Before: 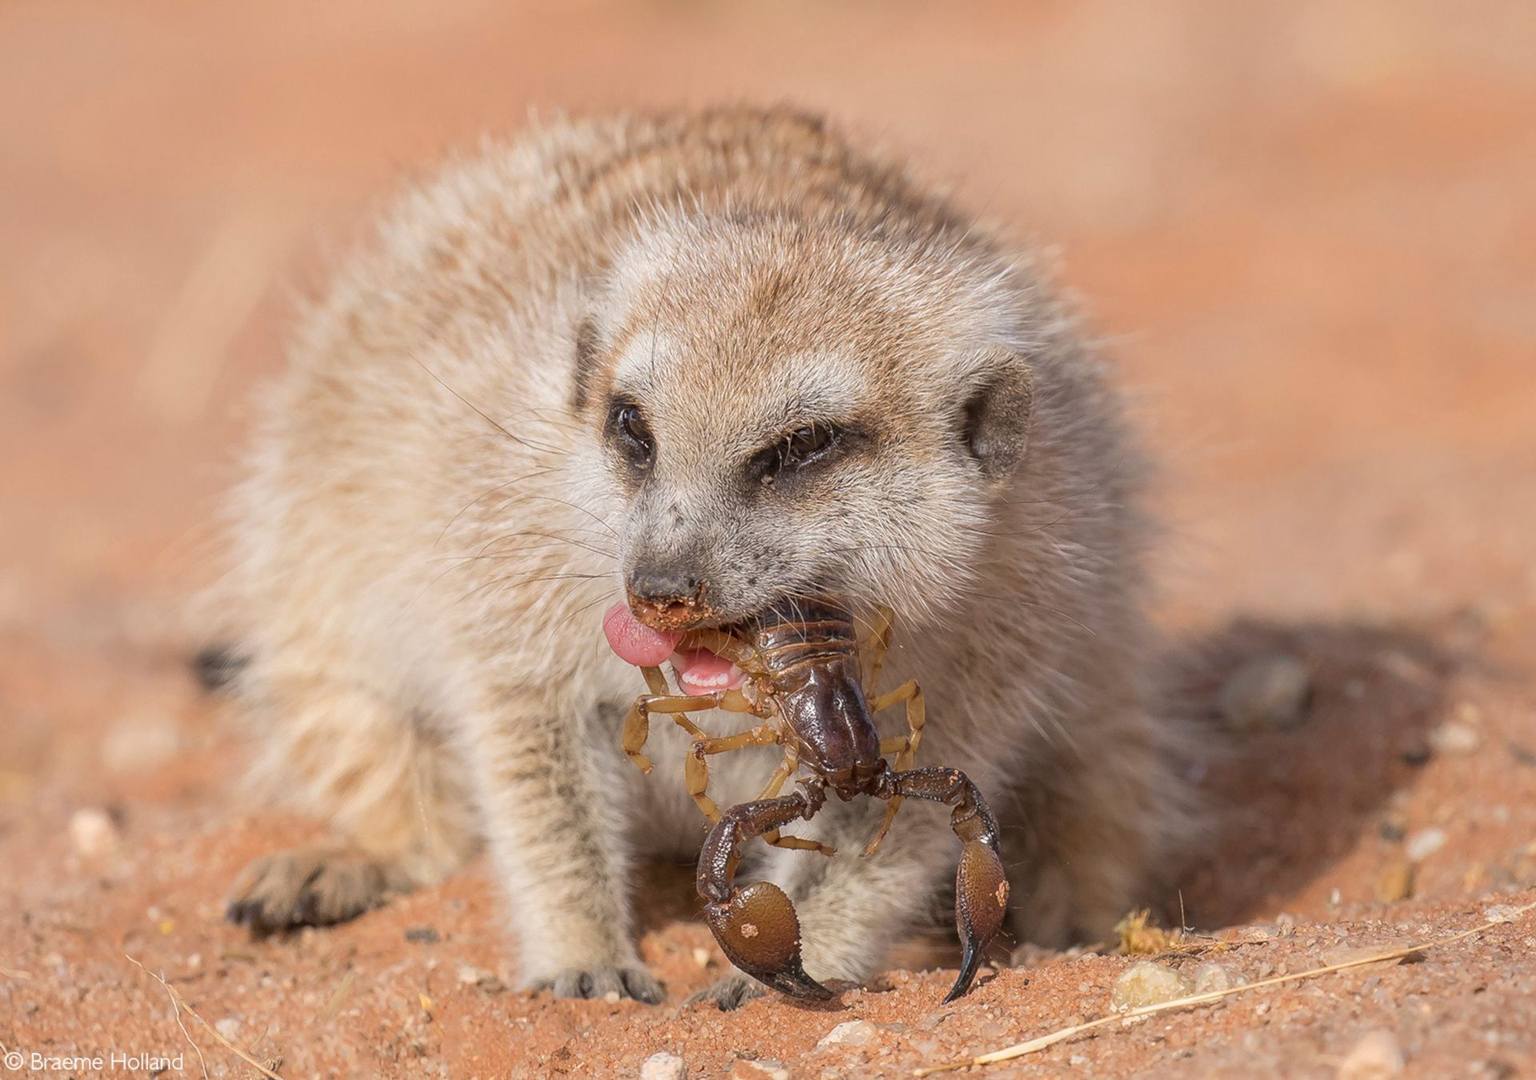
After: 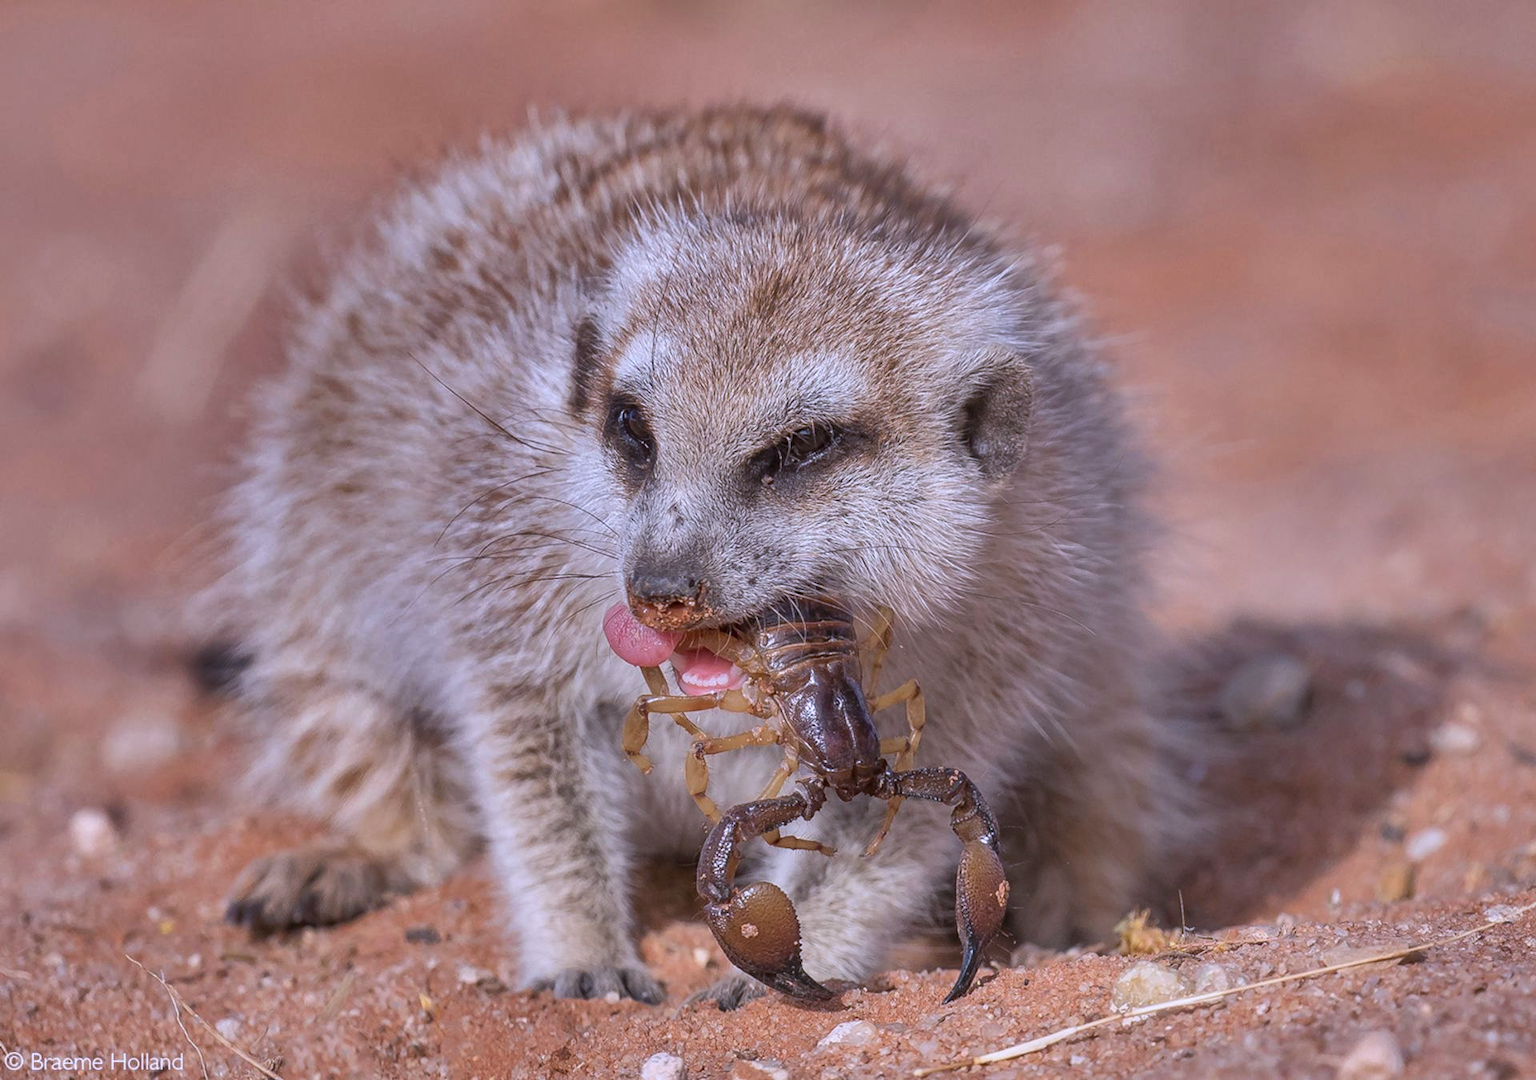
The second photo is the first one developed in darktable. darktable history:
color calibration: illuminant as shot in camera, x 0.379, y 0.396, temperature 4138.76 K
shadows and highlights: shadows 20.91, highlights -82.73, soften with gaussian
